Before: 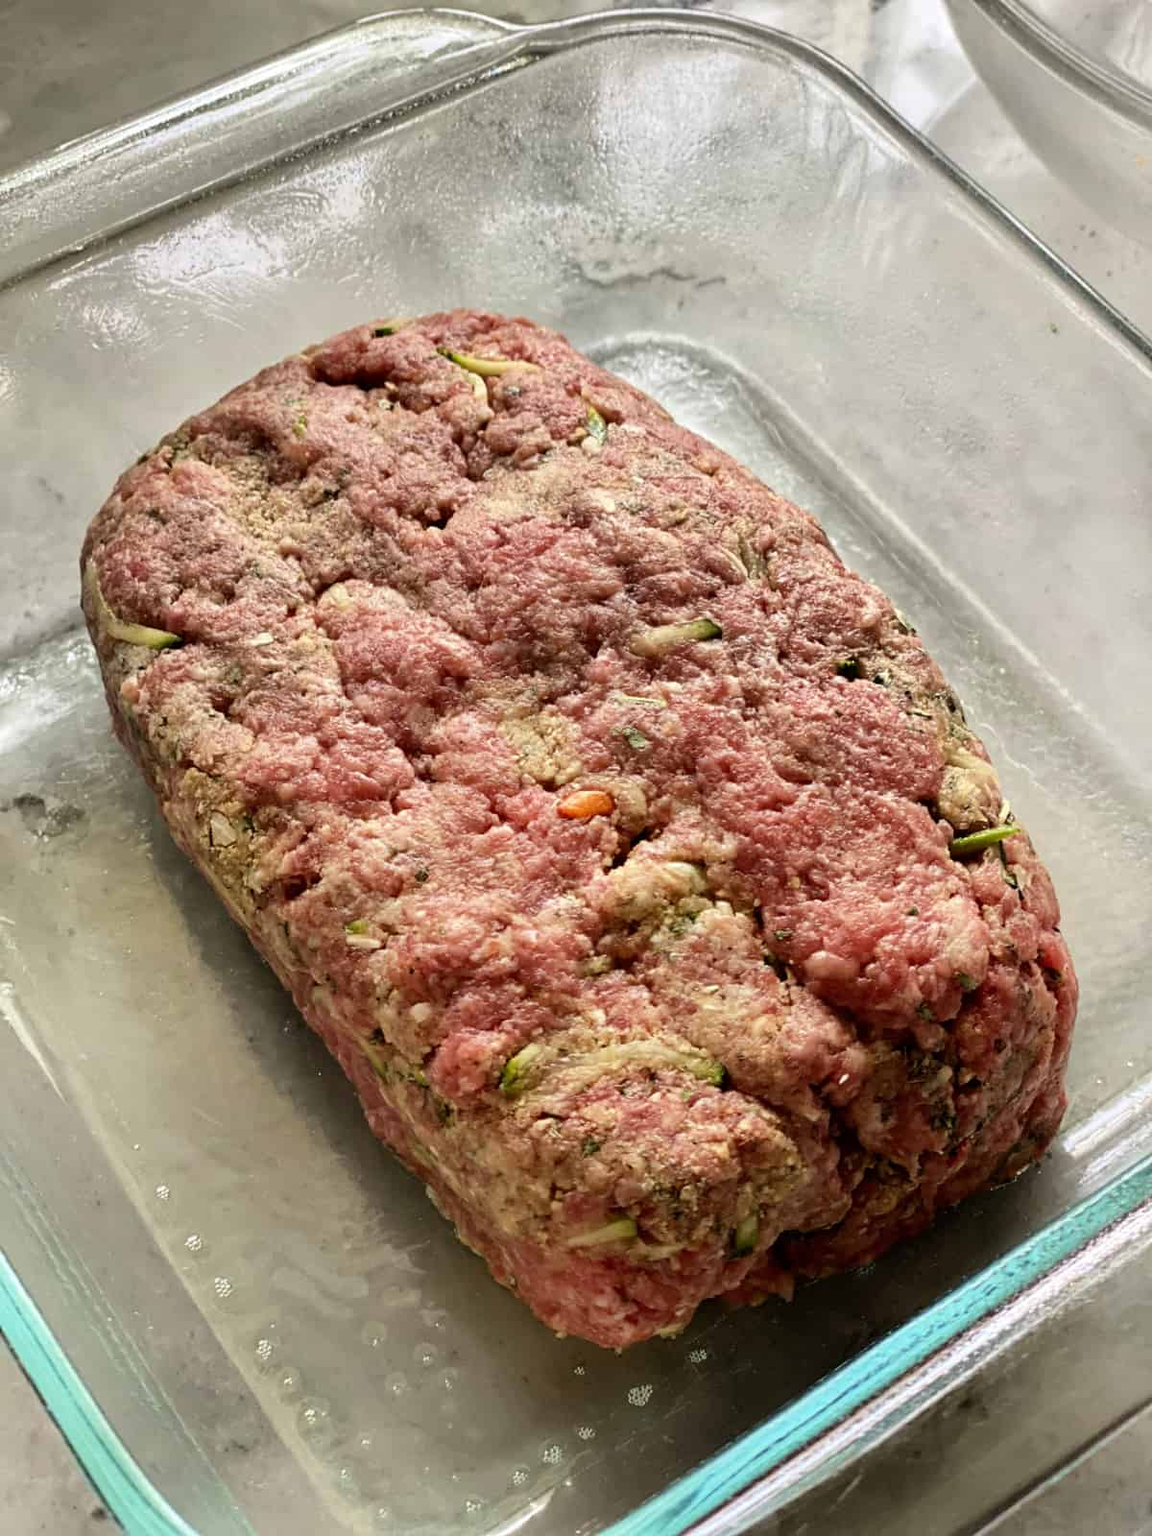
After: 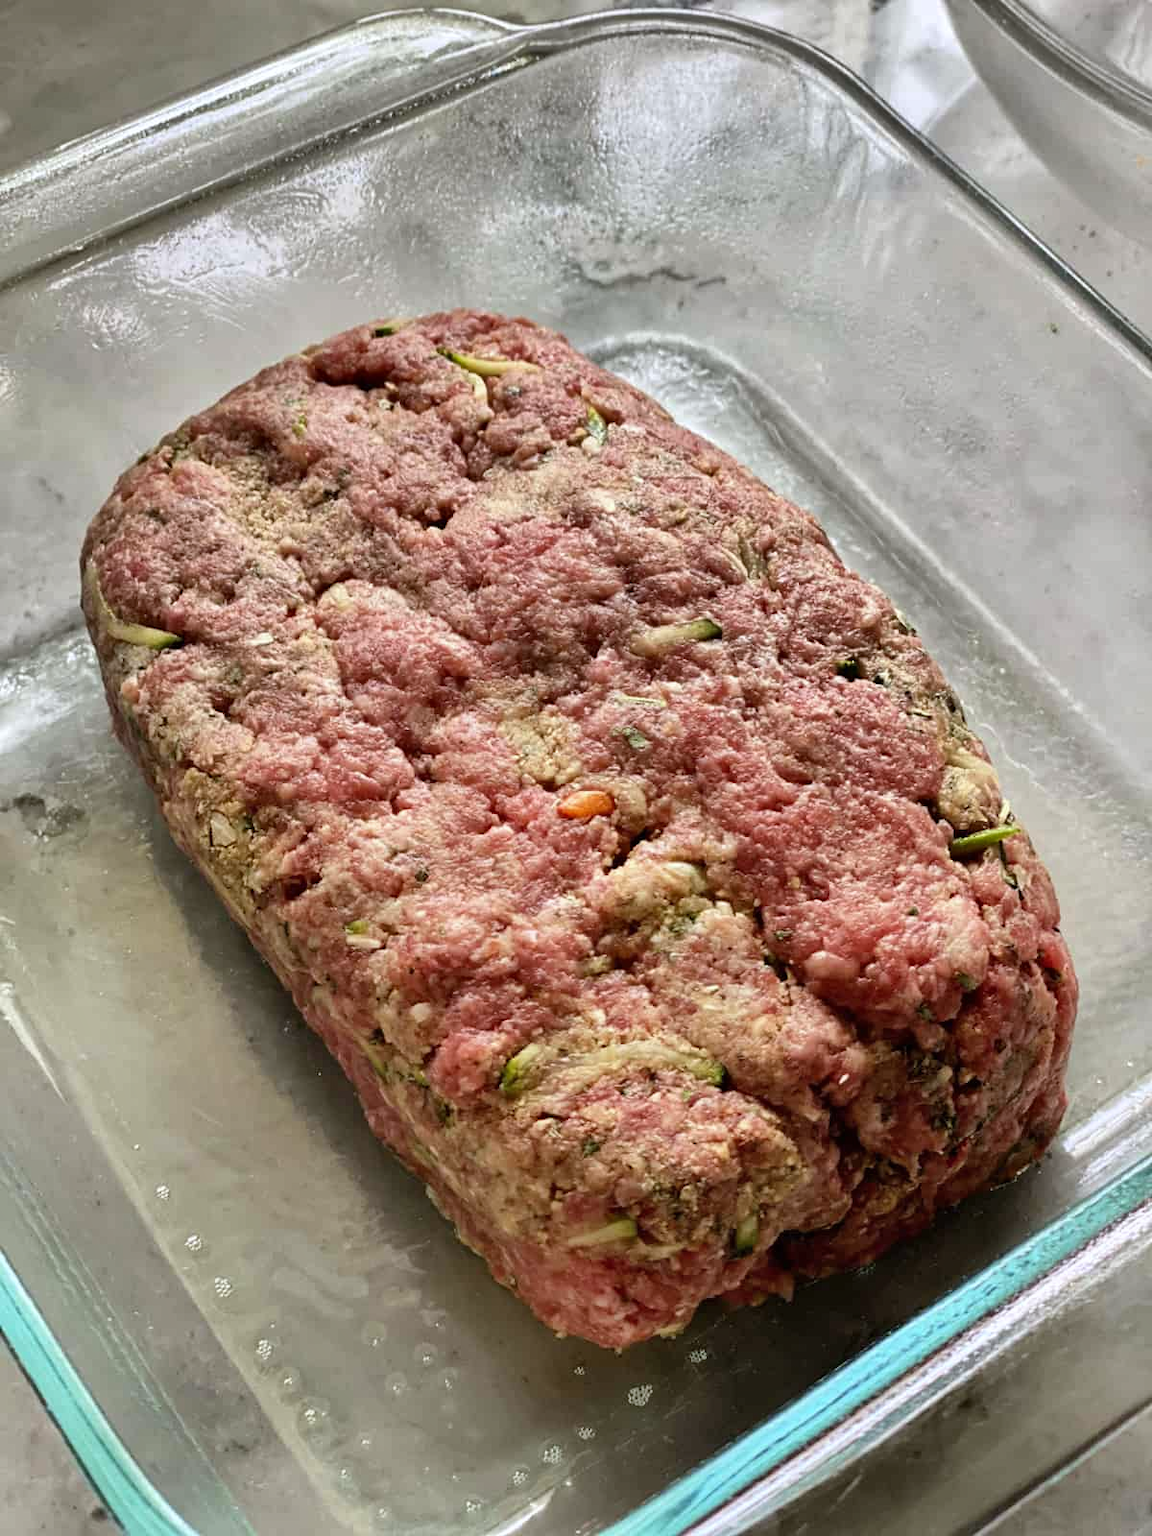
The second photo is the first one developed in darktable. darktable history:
exposure: black level correction 0, compensate exposure bias true, compensate highlight preservation false
white balance: red 0.983, blue 1.036
shadows and highlights: soften with gaussian
